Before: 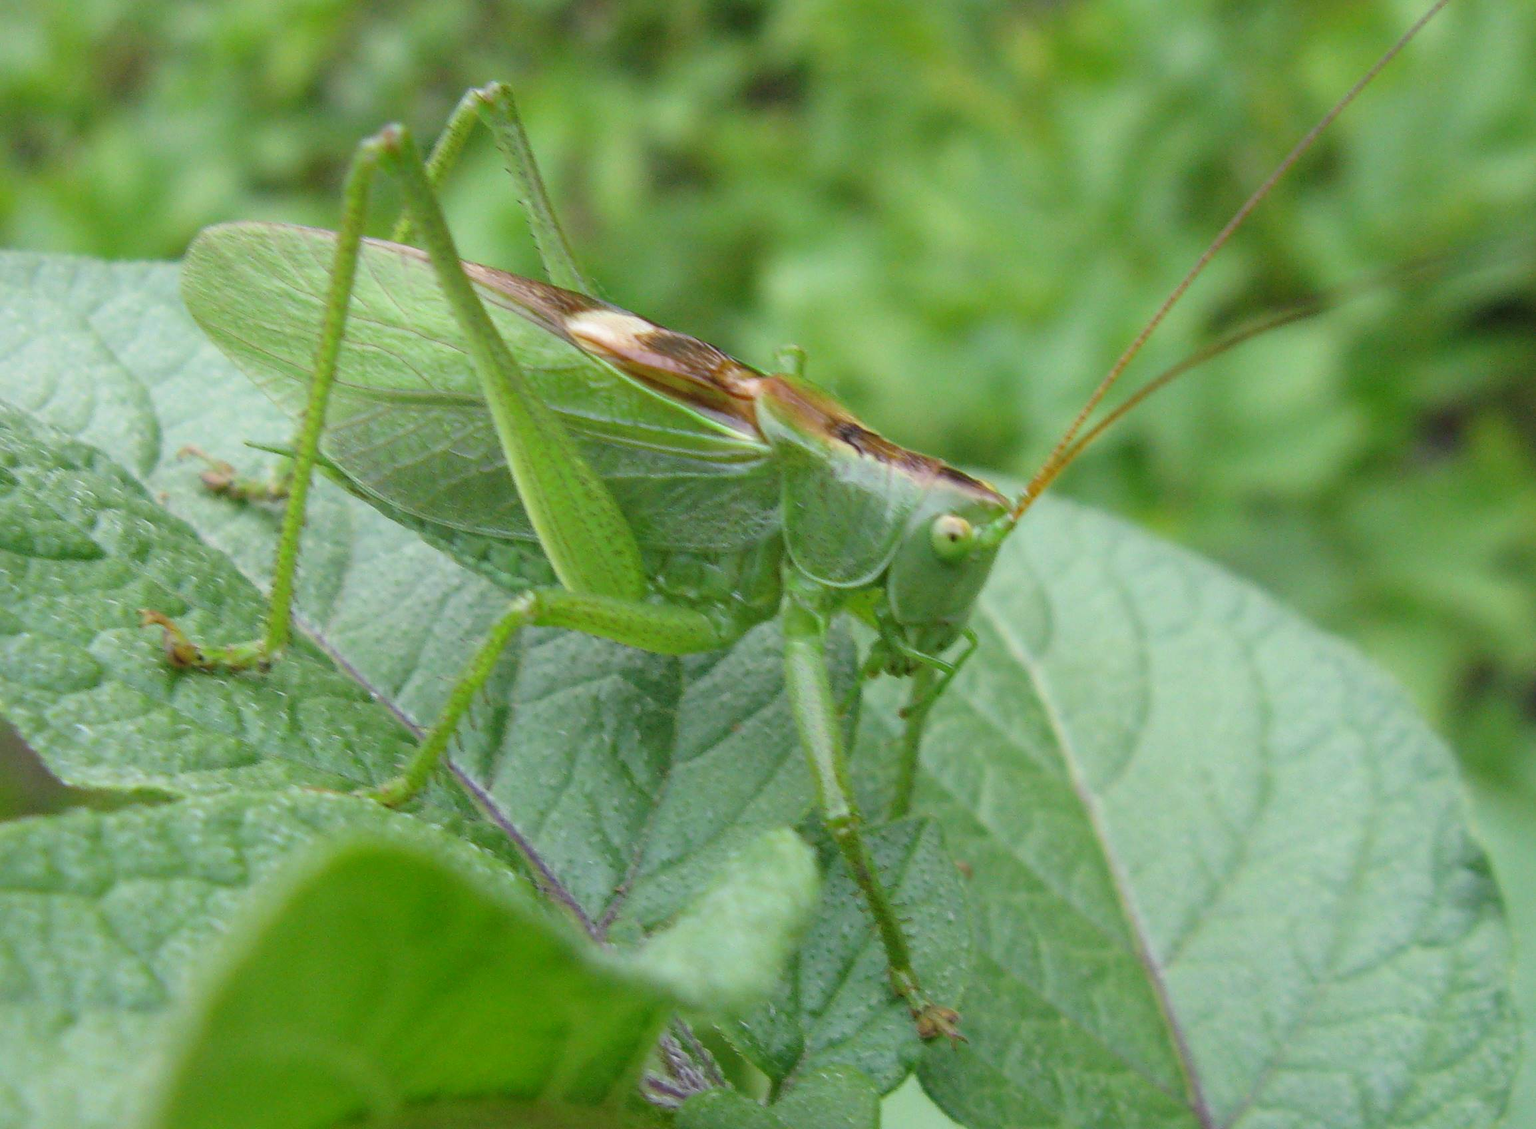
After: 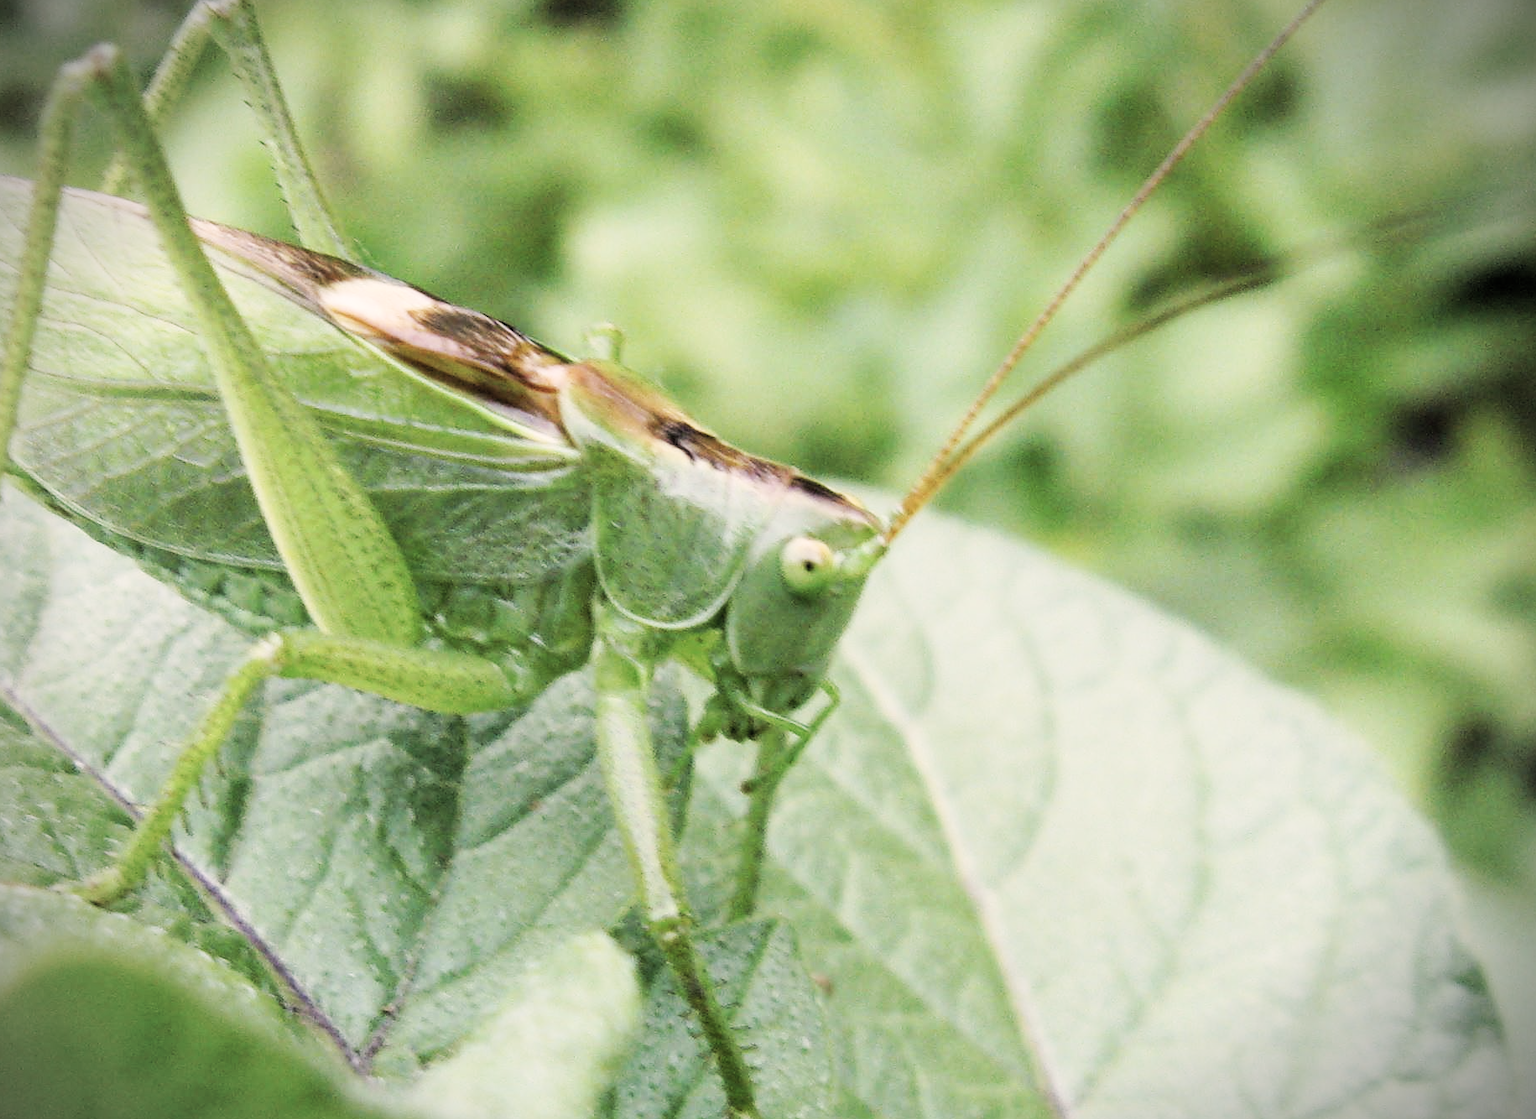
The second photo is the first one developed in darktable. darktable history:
crop and rotate: left 20.284%, top 7.857%, right 0.344%, bottom 13.415%
vignetting: fall-off start 89.3%, fall-off radius 44.14%, brightness -0.713, saturation -0.488, width/height ratio 1.155
filmic rgb: middle gray luminance 8.93%, black relative exposure -6.33 EV, white relative exposure 2.71 EV, target black luminance 0%, hardness 4.73, latitude 73.67%, contrast 1.339, shadows ↔ highlights balance 9.56%, preserve chrominance max RGB
tone curve: curves: ch0 [(0, 0) (0.055, 0.05) (0.258, 0.287) (0.434, 0.526) (0.517, 0.648) (0.745, 0.874) (1, 1)]; ch1 [(0, 0) (0.346, 0.307) (0.418, 0.383) (0.46, 0.439) (0.482, 0.493) (0.502, 0.503) (0.517, 0.514) (0.55, 0.561) (0.588, 0.603) (0.646, 0.688) (1, 1)]; ch2 [(0, 0) (0.346, 0.34) (0.431, 0.45) (0.485, 0.499) (0.5, 0.503) (0.527, 0.525) (0.545, 0.562) (0.679, 0.706) (1, 1)], preserve colors none
color correction: highlights a* 5.55, highlights b* 5.18, saturation 0.666
